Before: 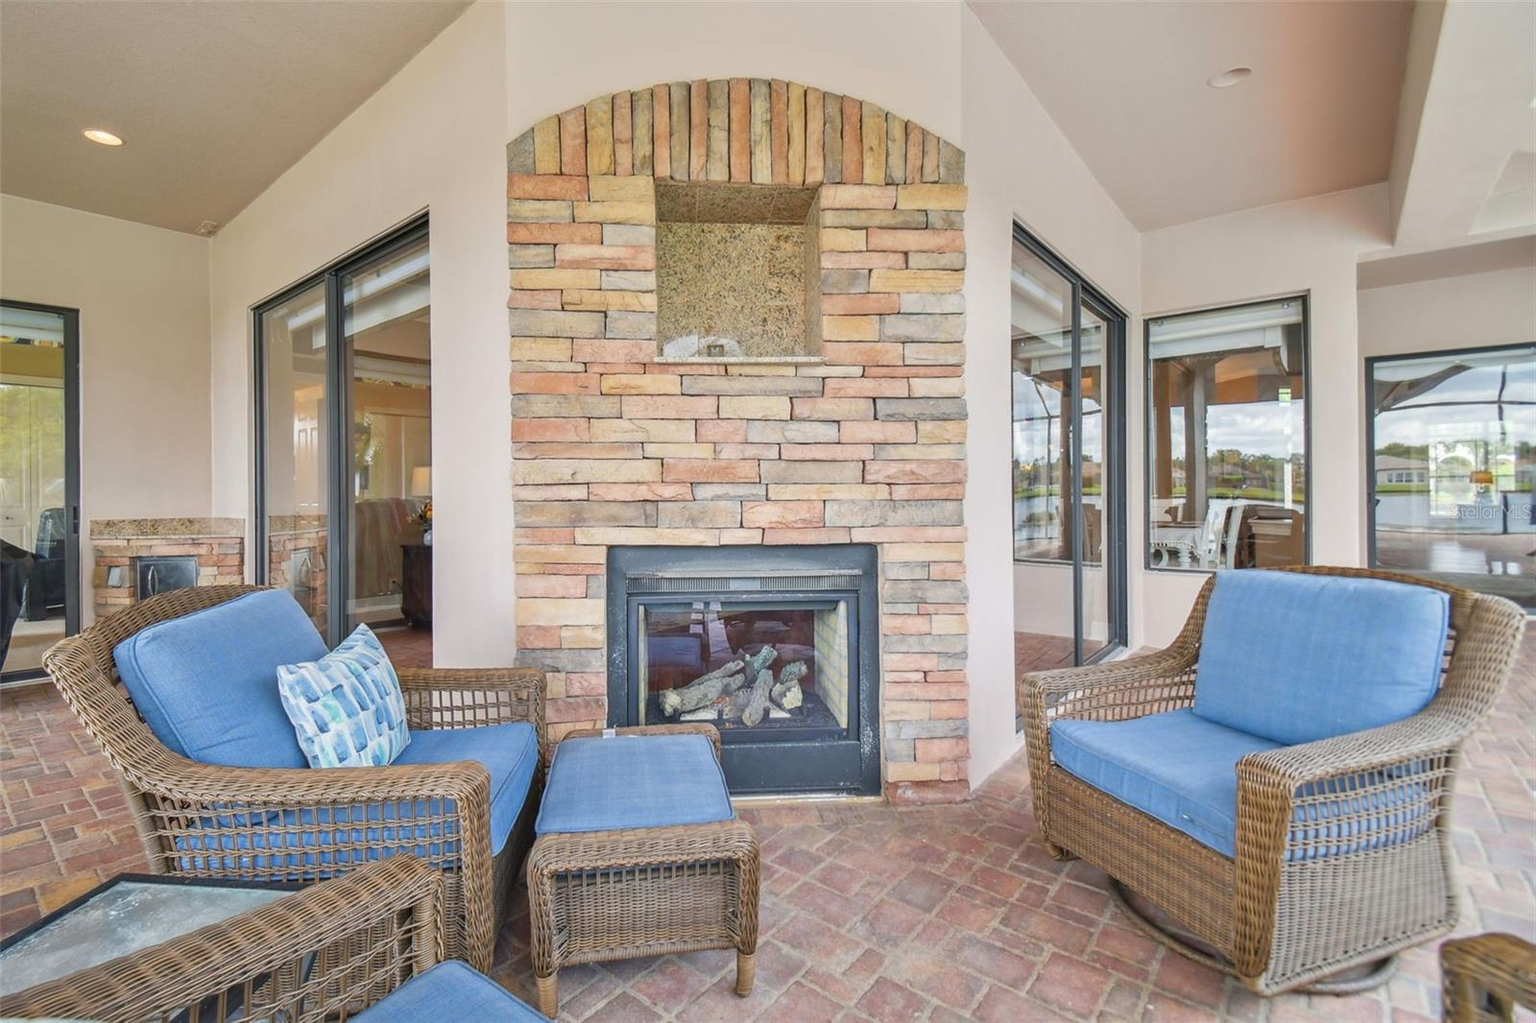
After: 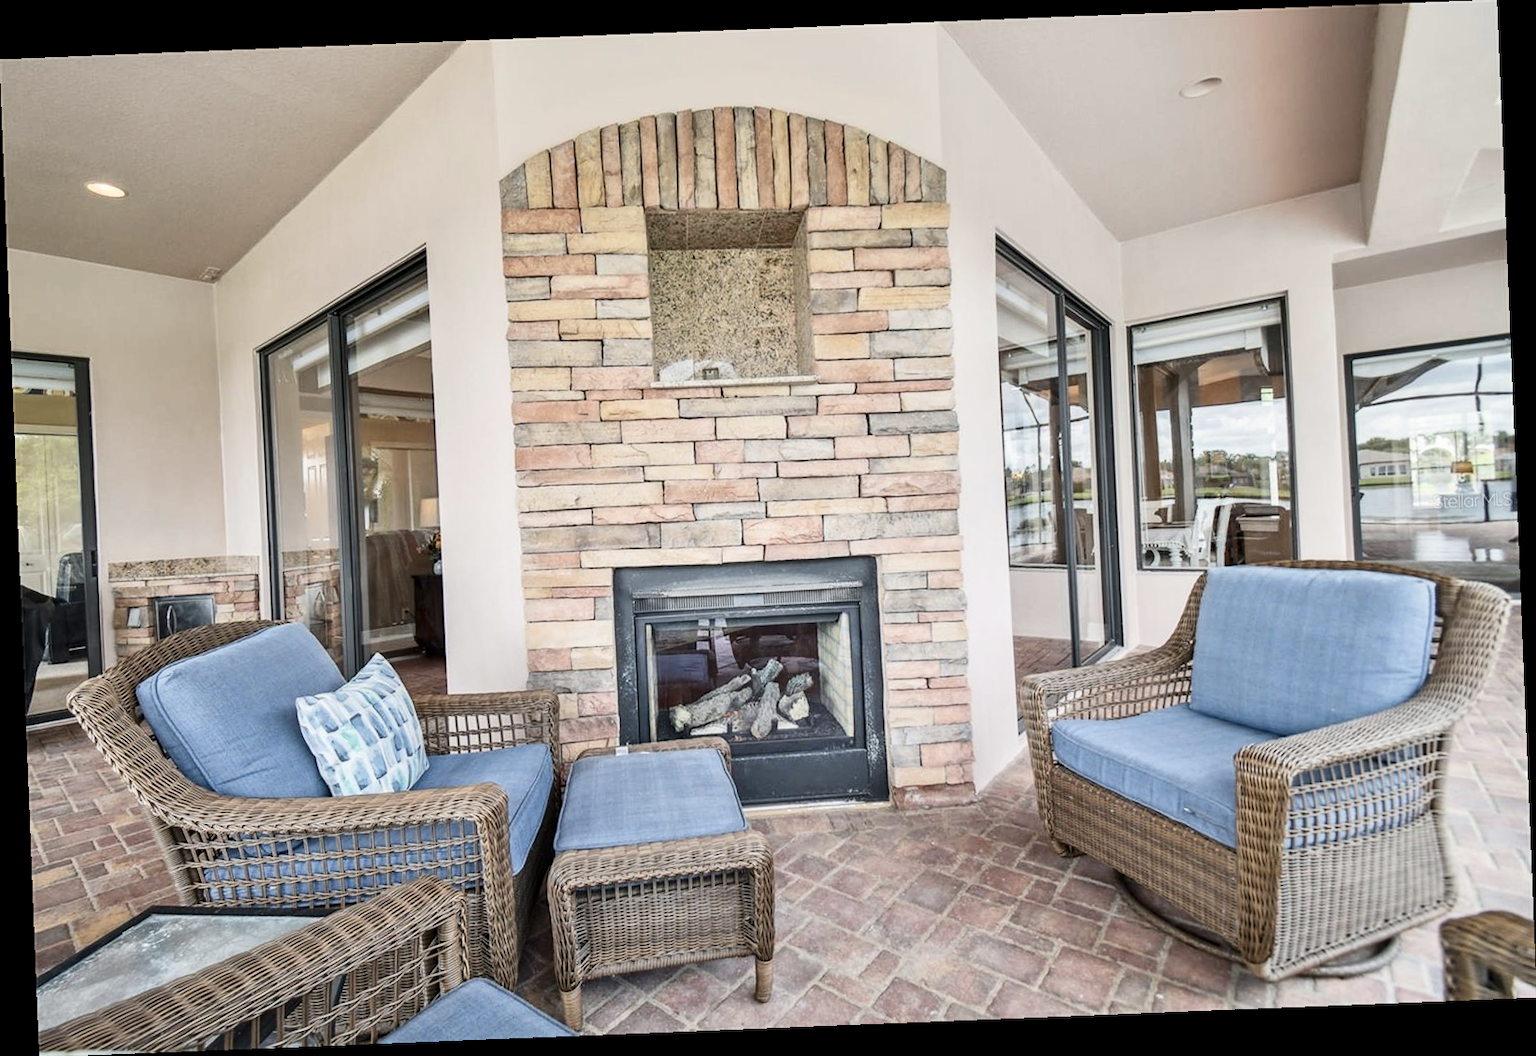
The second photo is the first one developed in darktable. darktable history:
rotate and perspective: rotation -2.29°, automatic cropping off
filmic rgb: black relative exposure -9.5 EV, white relative exposure 3.02 EV, hardness 6.12
local contrast: highlights 100%, shadows 100%, detail 120%, midtone range 0.2
contrast brightness saturation: contrast 0.25, saturation -0.31
